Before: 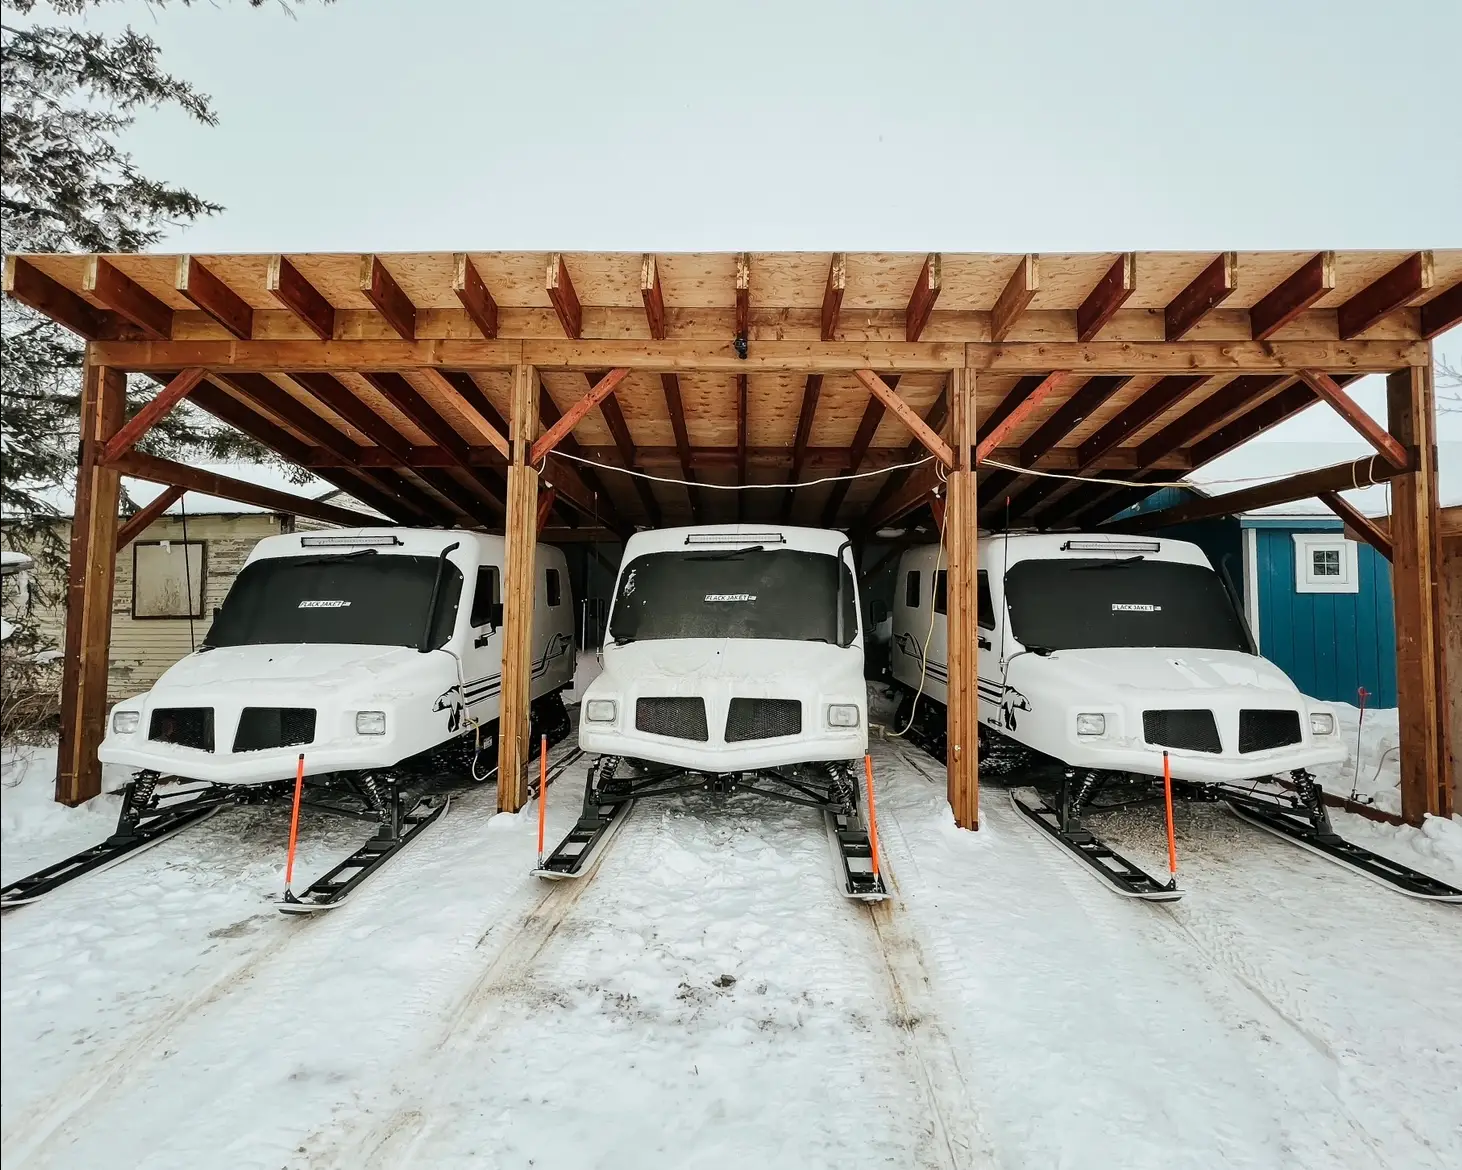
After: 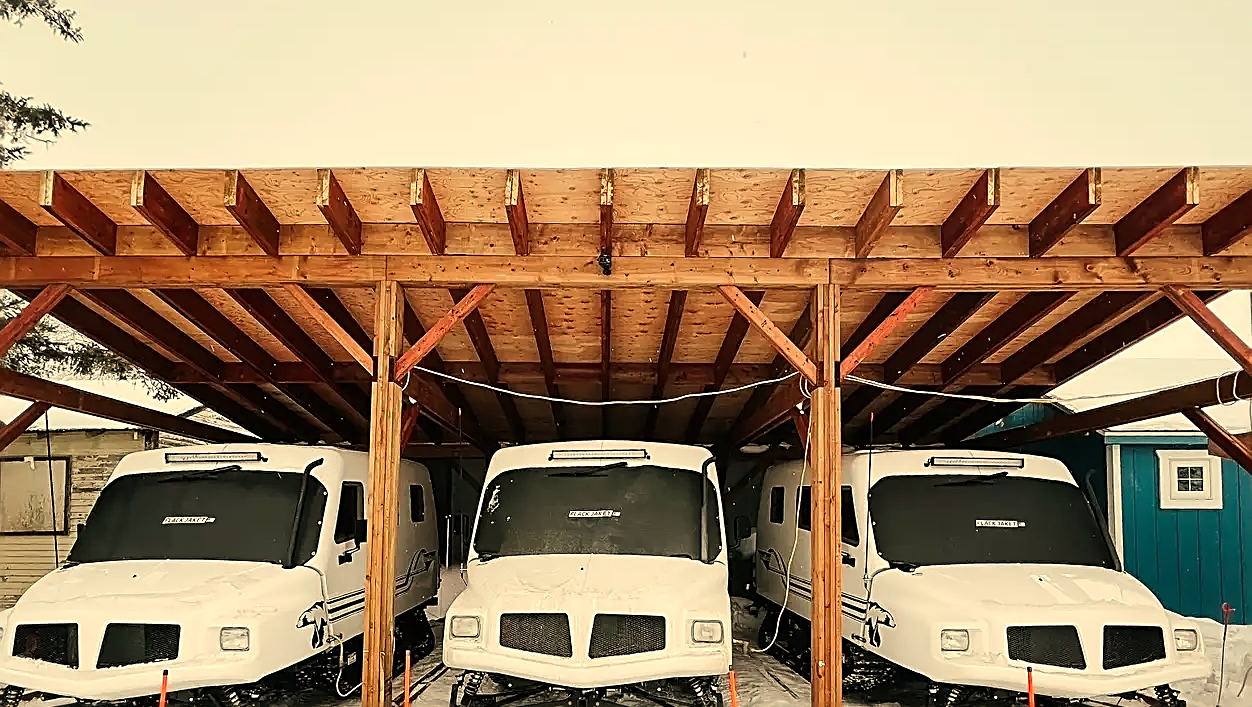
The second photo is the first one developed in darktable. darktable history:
crop and rotate: left 9.345%, top 7.22%, right 4.982%, bottom 32.331%
white balance: red 1.123, blue 0.83
sharpen: amount 0.901
exposure: exposure 0.131 EV, compensate highlight preservation false
